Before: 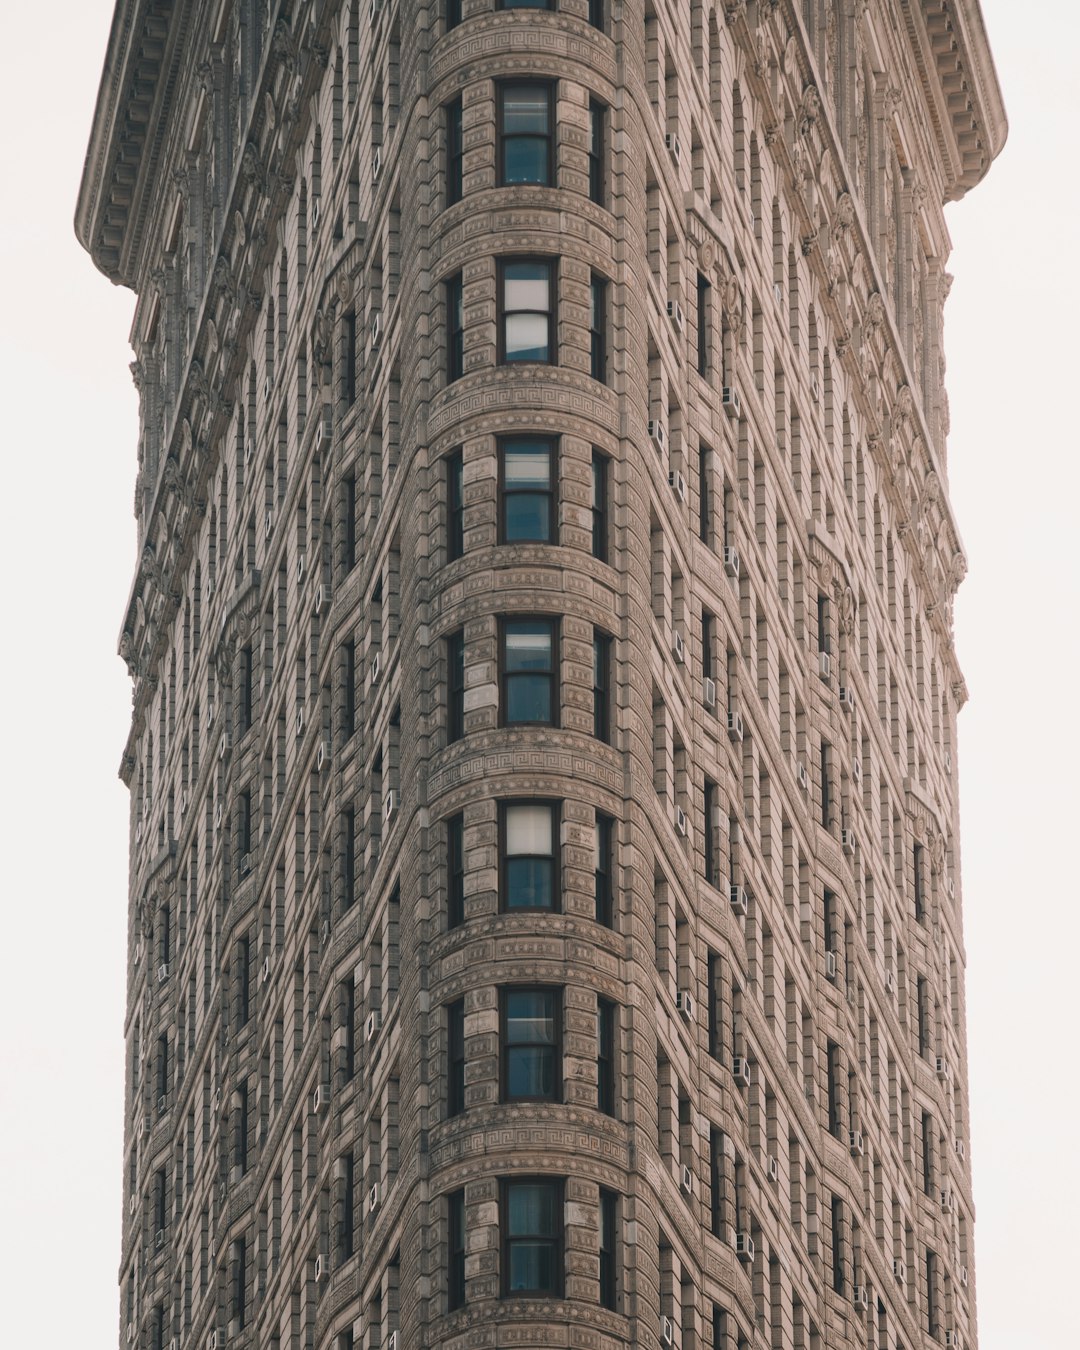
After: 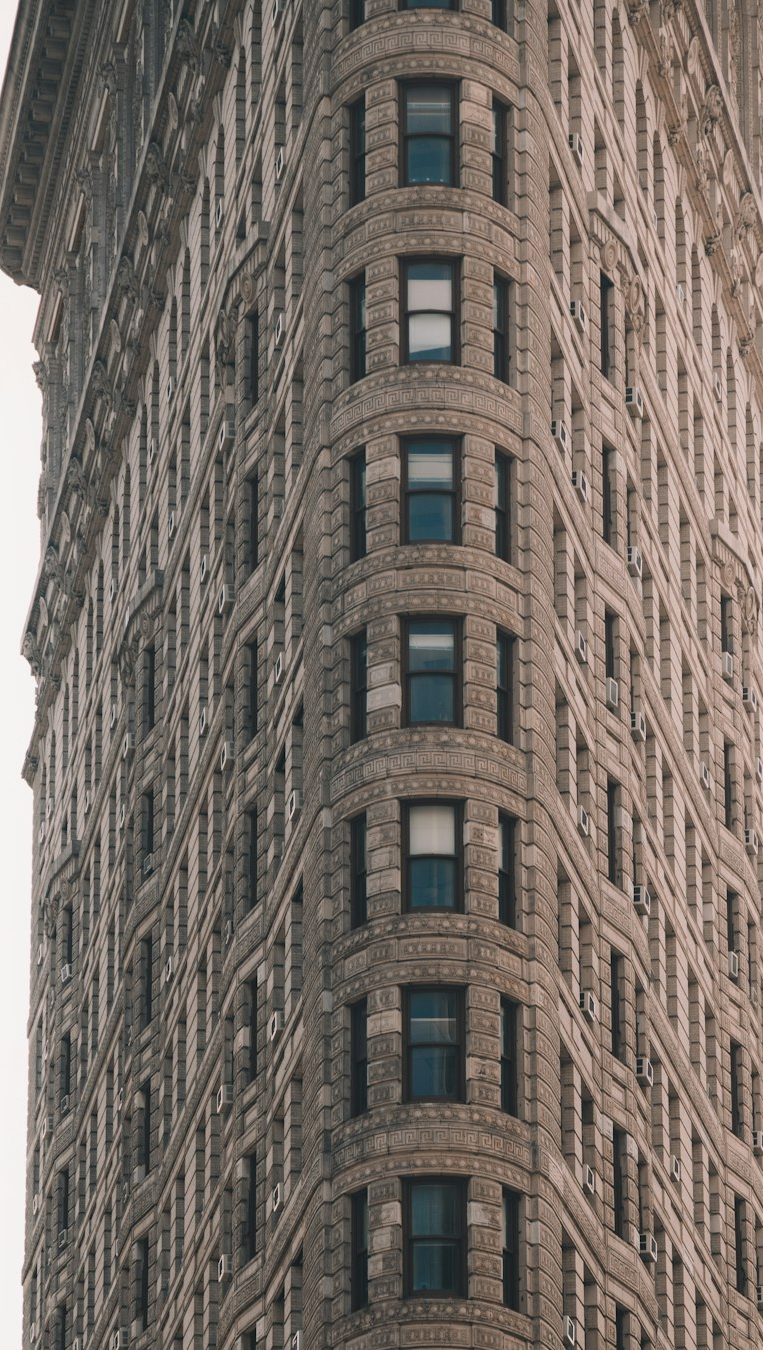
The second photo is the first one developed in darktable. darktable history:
crop and rotate: left 9.027%, right 20.235%
shadows and highlights: shadows -23.11, highlights 45.54, highlights color adjustment 72.59%, soften with gaussian
